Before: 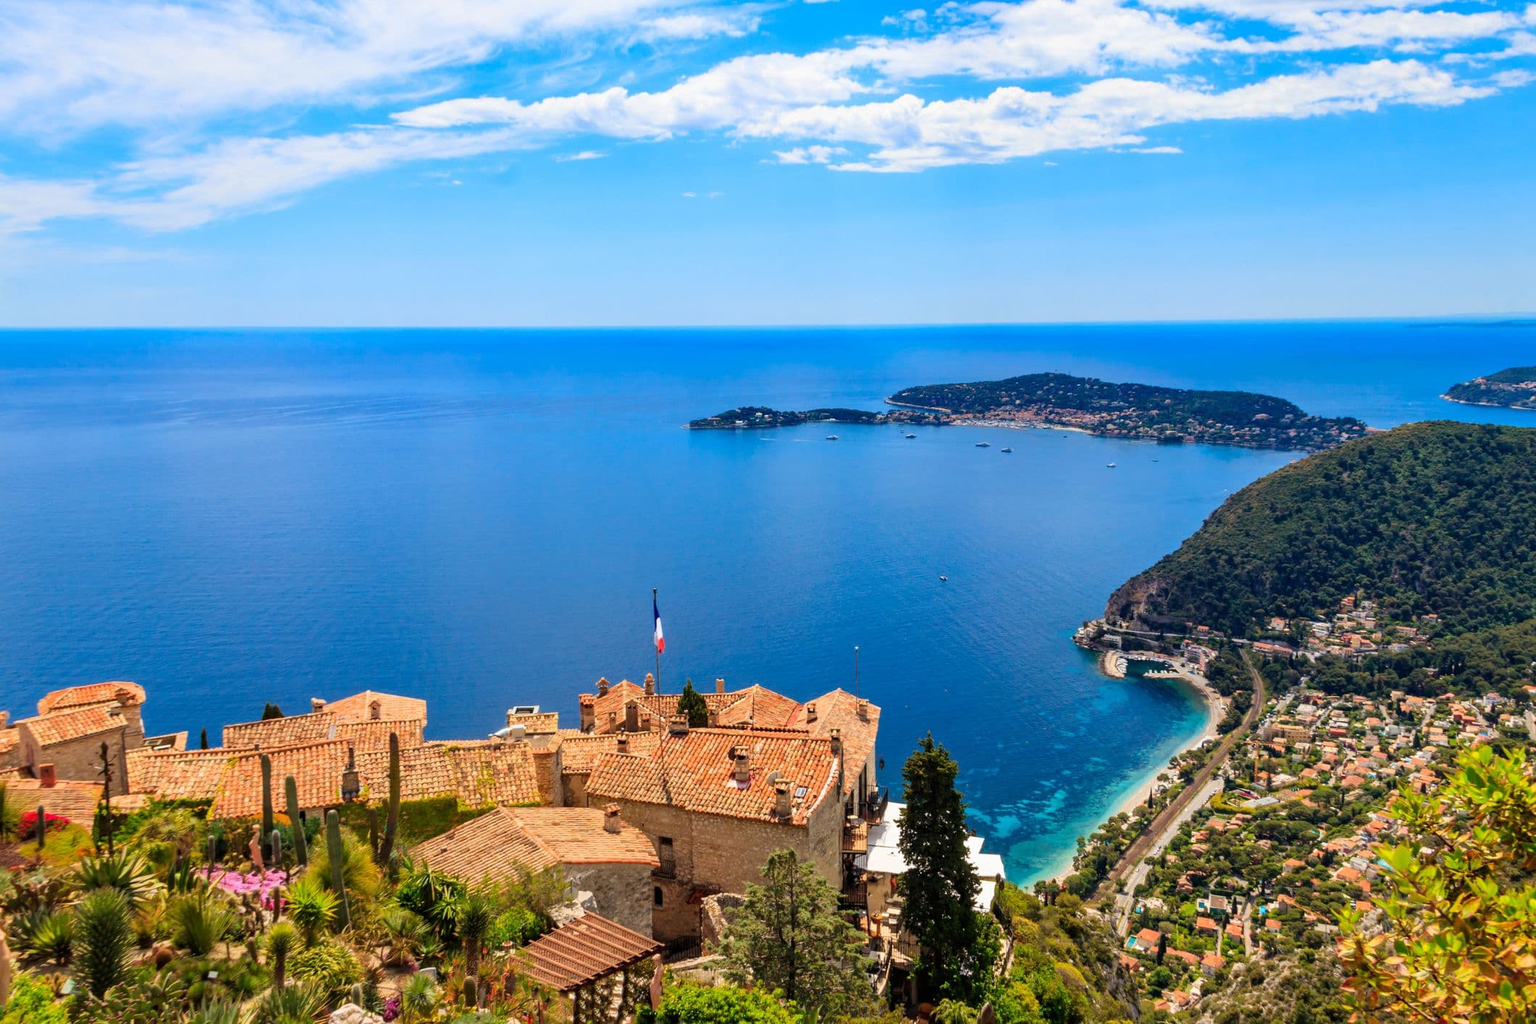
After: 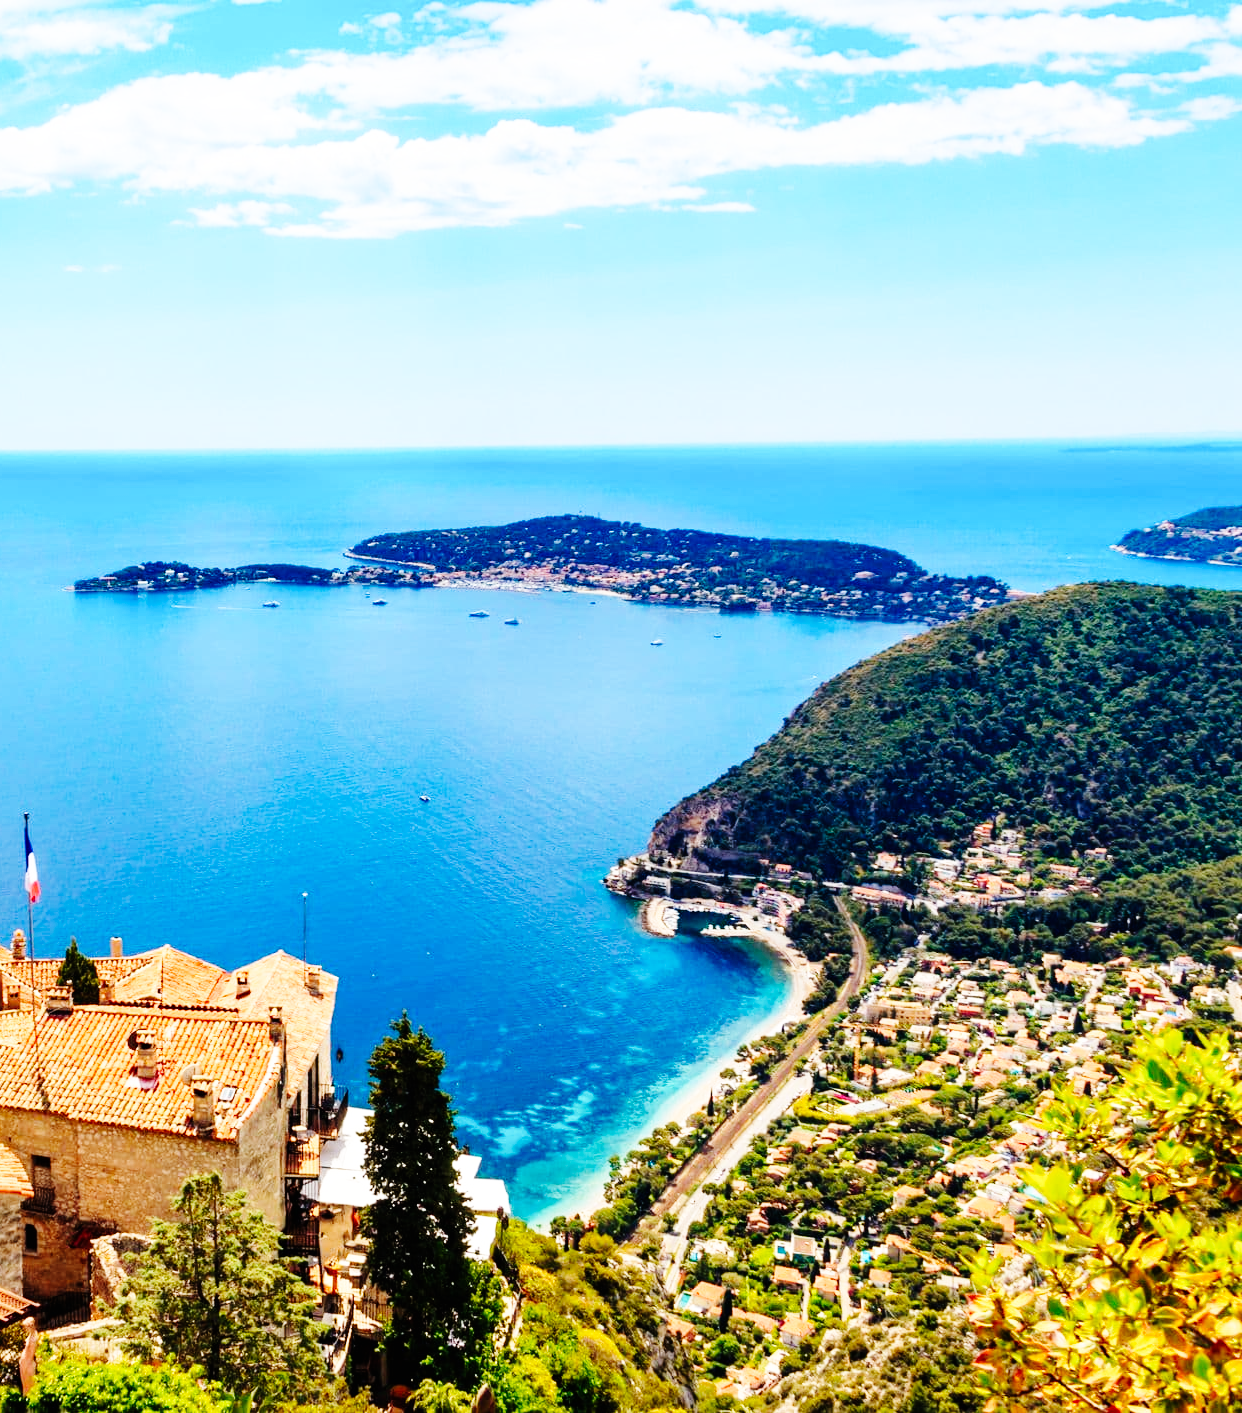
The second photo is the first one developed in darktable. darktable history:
crop: left 41.402%
tone equalizer: on, module defaults
base curve: curves: ch0 [(0, 0) (0, 0) (0.002, 0.001) (0.008, 0.003) (0.019, 0.011) (0.037, 0.037) (0.064, 0.11) (0.102, 0.232) (0.152, 0.379) (0.216, 0.524) (0.296, 0.665) (0.394, 0.789) (0.512, 0.881) (0.651, 0.945) (0.813, 0.986) (1, 1)], preserve colors none
